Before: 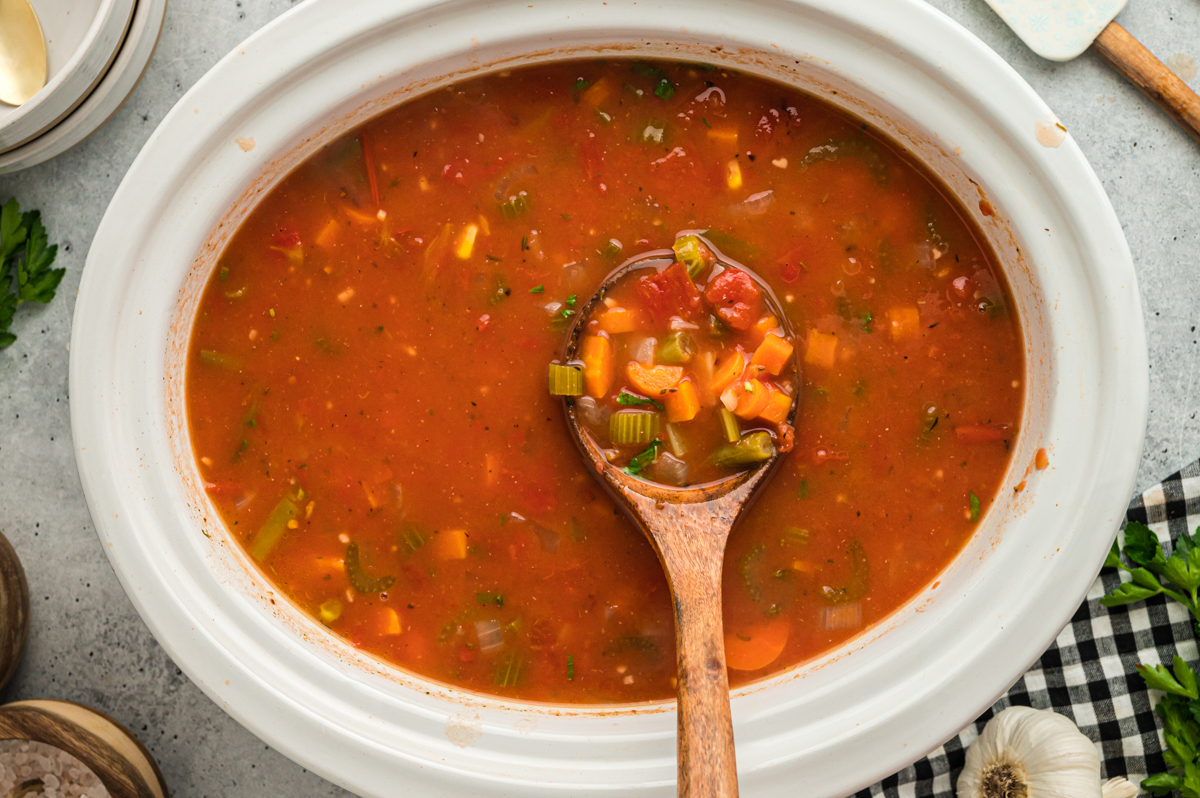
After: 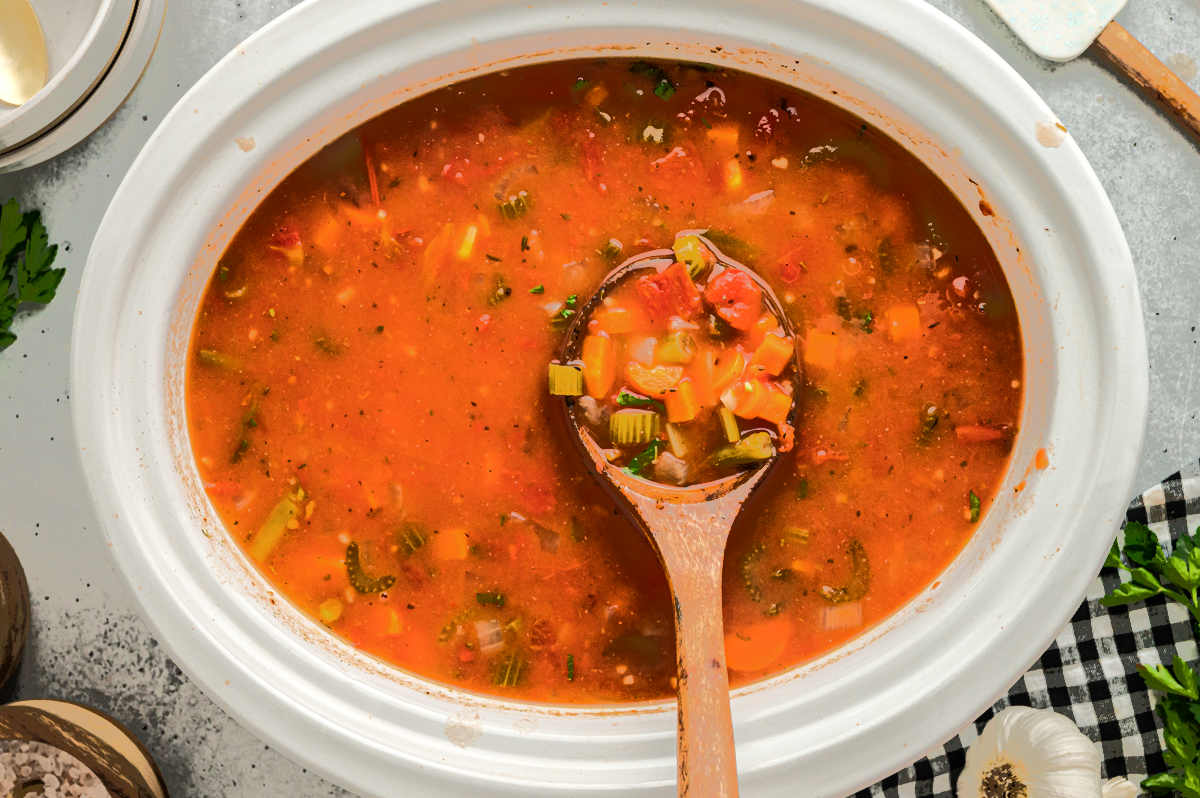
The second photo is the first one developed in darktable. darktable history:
contrast brightness saturation: contrast 0.138
tone equalizer: -7 EV -0.637 EV, -6 EV 1.02 EV, -5 EV -0.449 EV, -4 EV 0.462 EV, -3 EV 0.407 EV, -2 EV 0.124 EV, -1 EV -0.131 EV, +0 EV -0.365 EV, edges refinement/feathering 500, mask exposure compensation -1.57 EV, preserve details no
